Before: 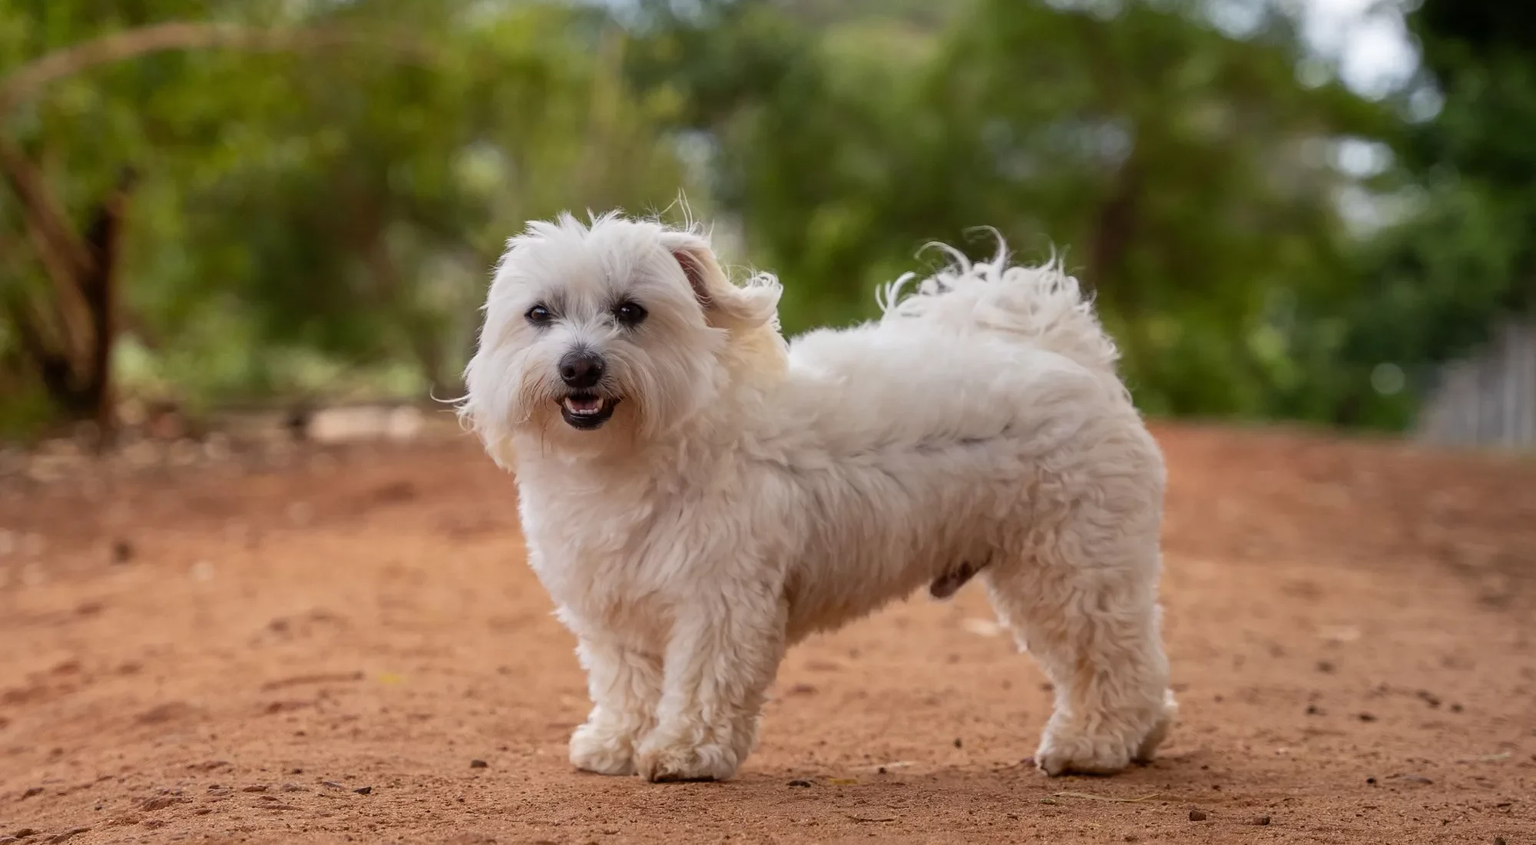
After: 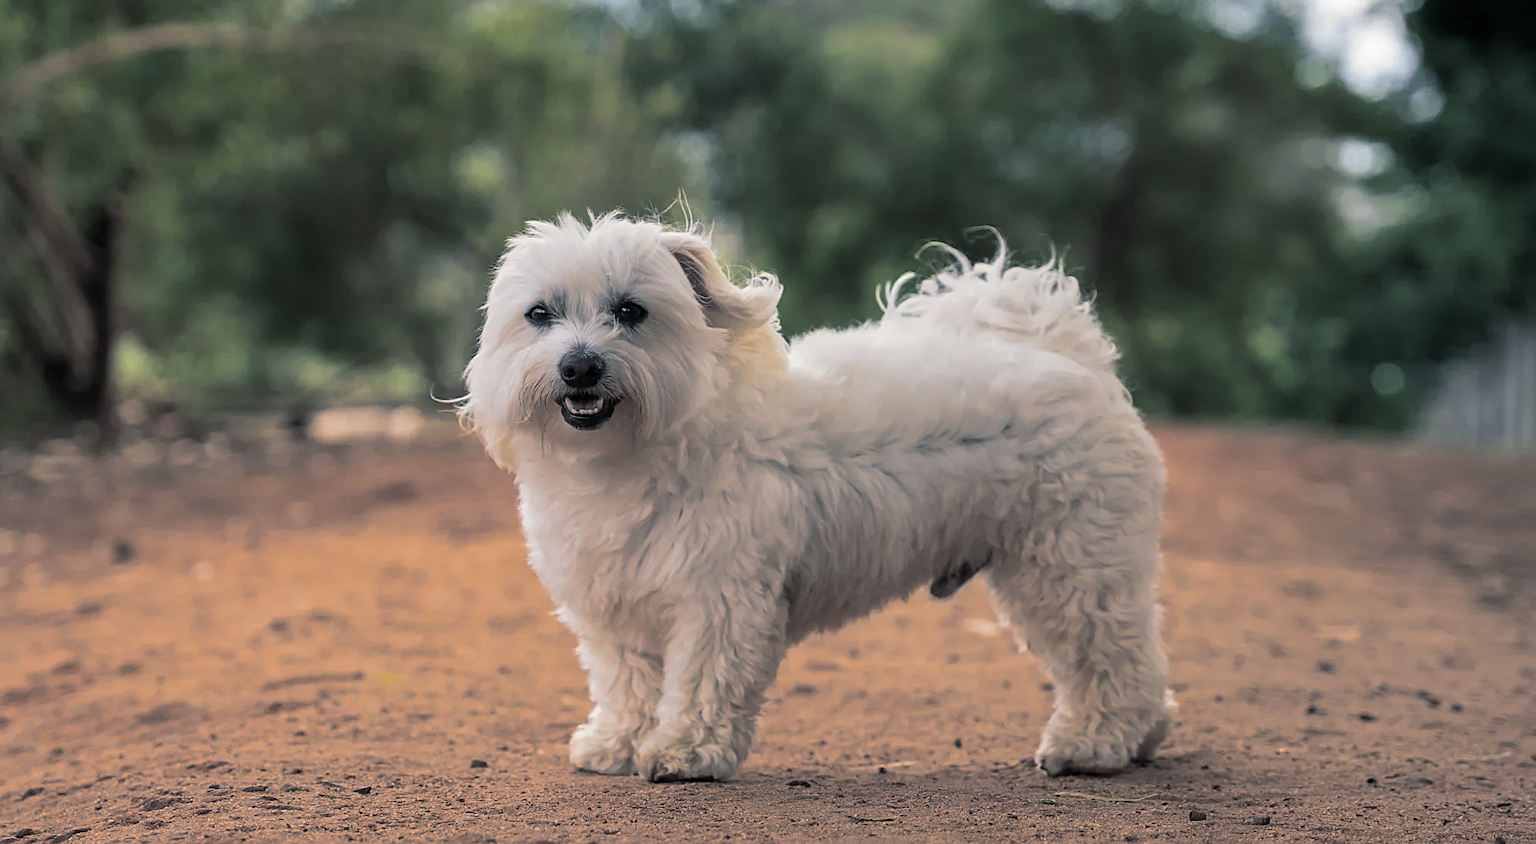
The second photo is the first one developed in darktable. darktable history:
sharpen: on, module defaults
split-toning: shadows › hue 205.2°, shadows › saturation 0.29, highlights › hue 50.4°, highlights › saturation 0.38, balance -49.9
